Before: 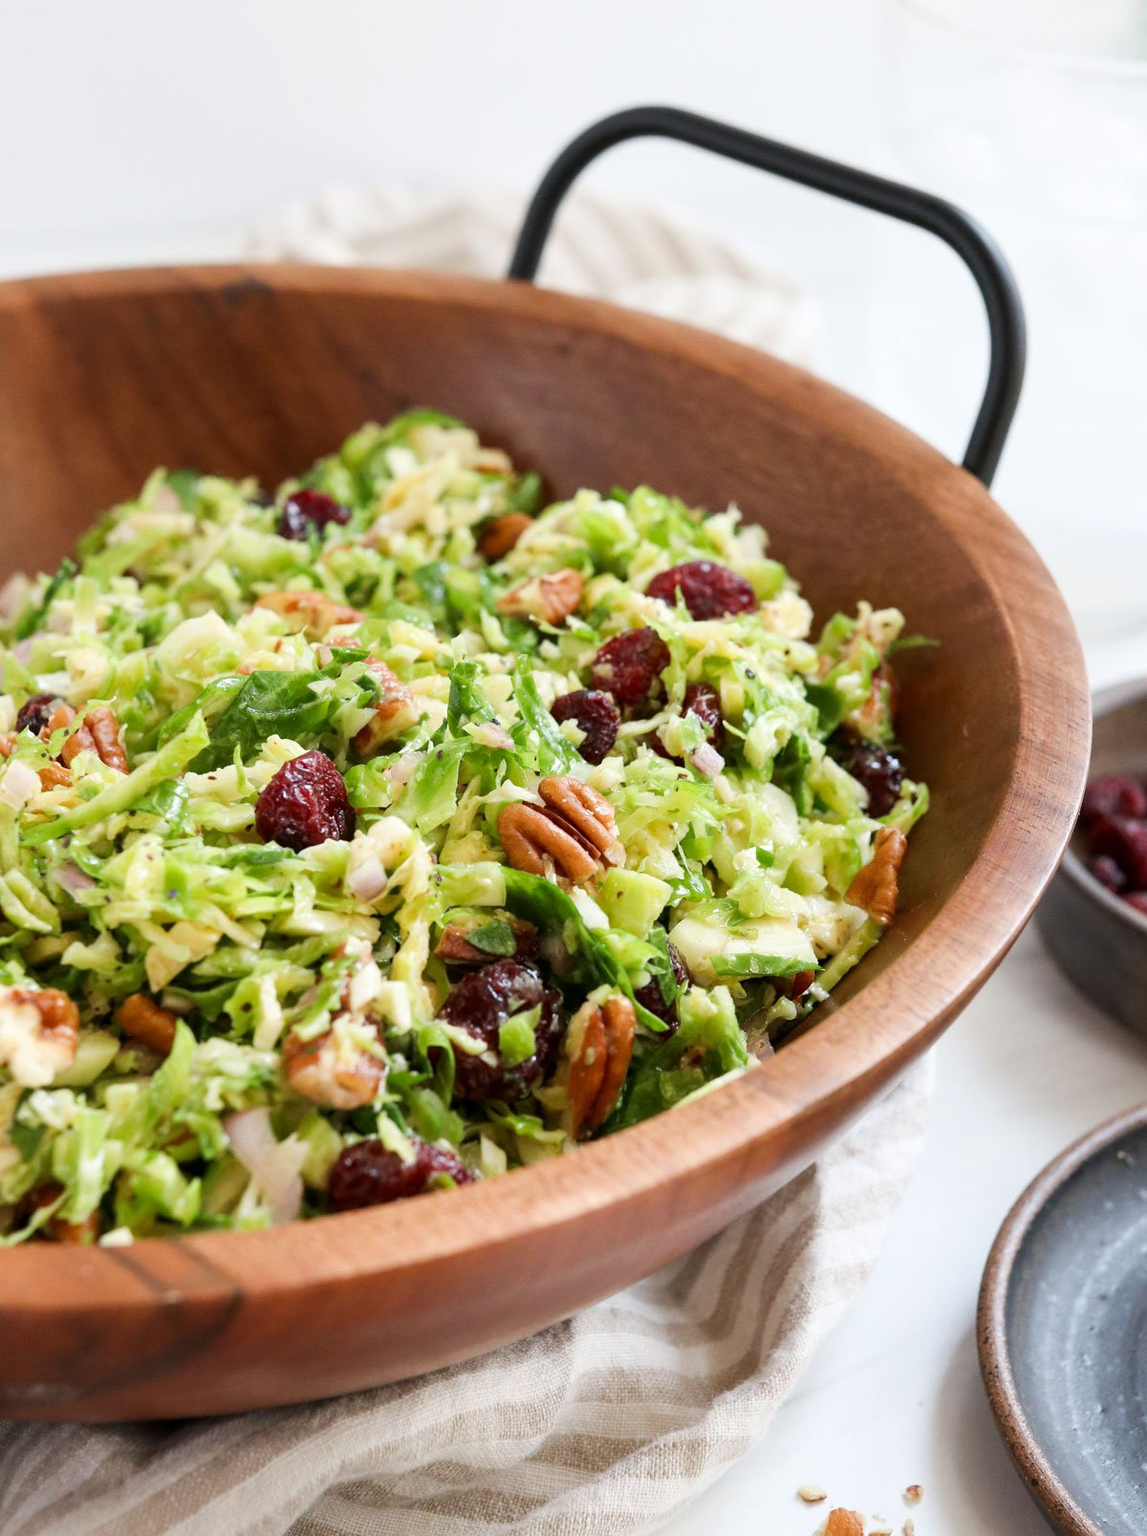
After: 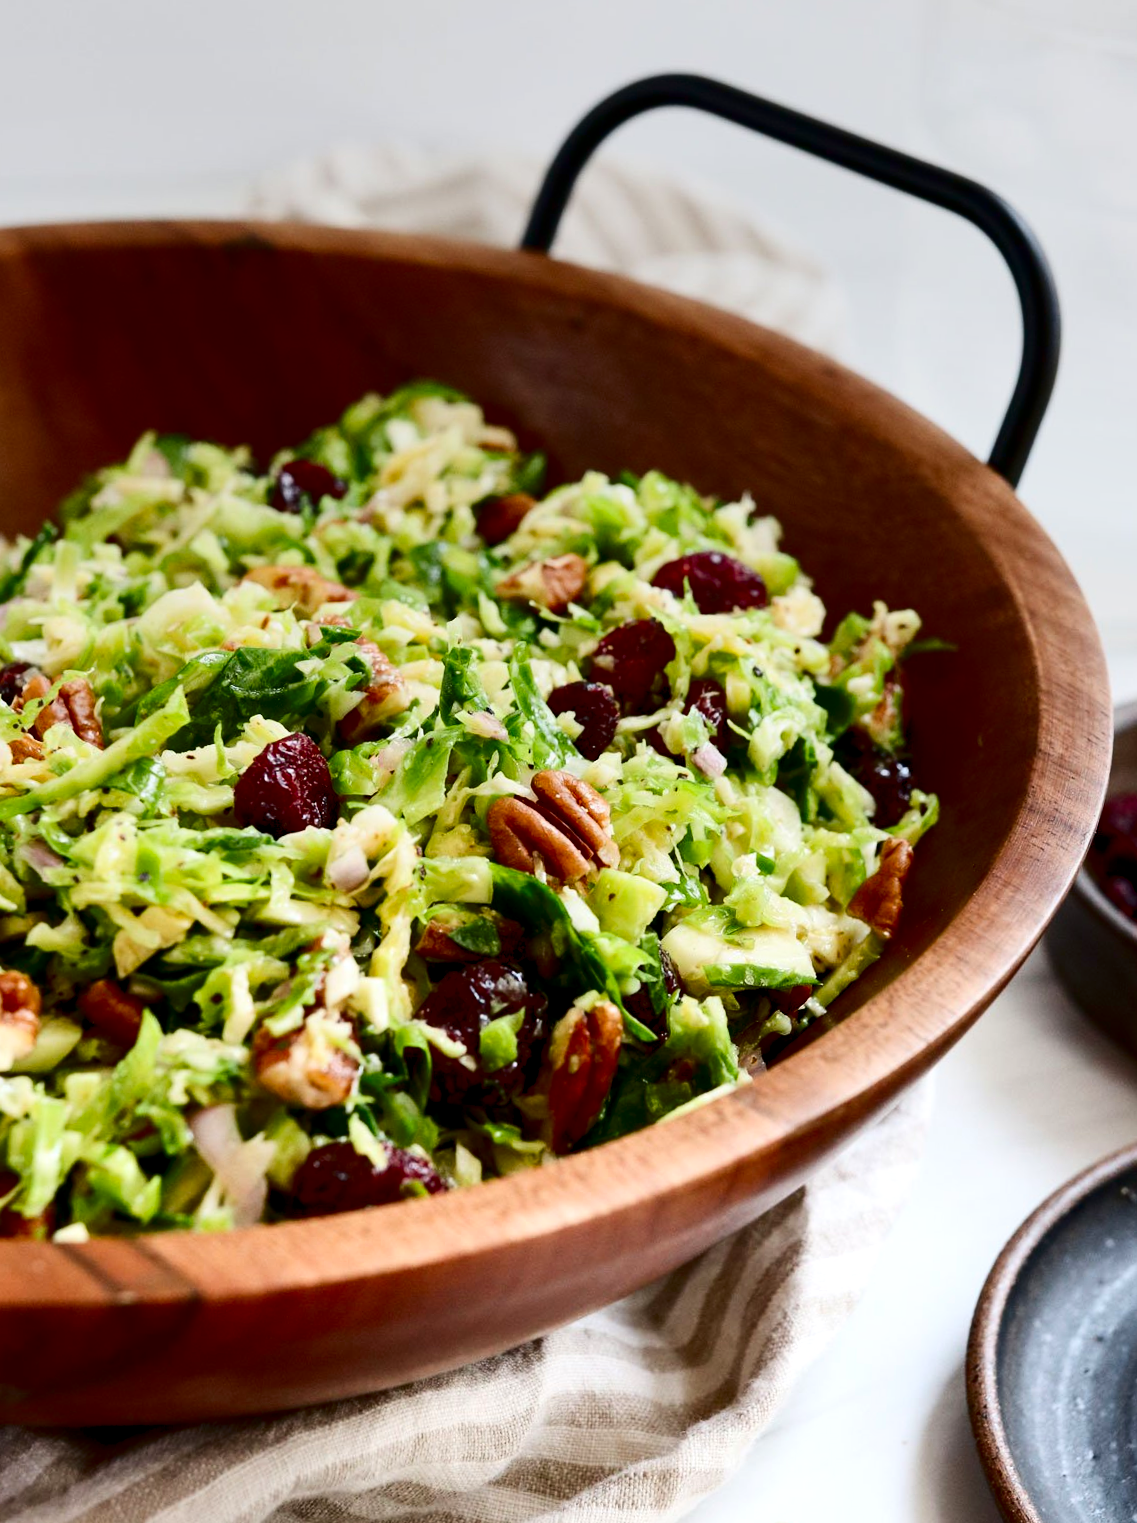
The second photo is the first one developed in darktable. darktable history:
crop and rotate: angle -2.38°
contrast brightness saturation: contrast 0.24, brightness -0.24, saturation 0.14
shadows and highlights: shadows 20.55, highlights -20.99, soften with gaussian
graduated density: on, module defaults
exposure: black level correction 0.007, exposure 0.159 EV, compensate highlight preservation false
